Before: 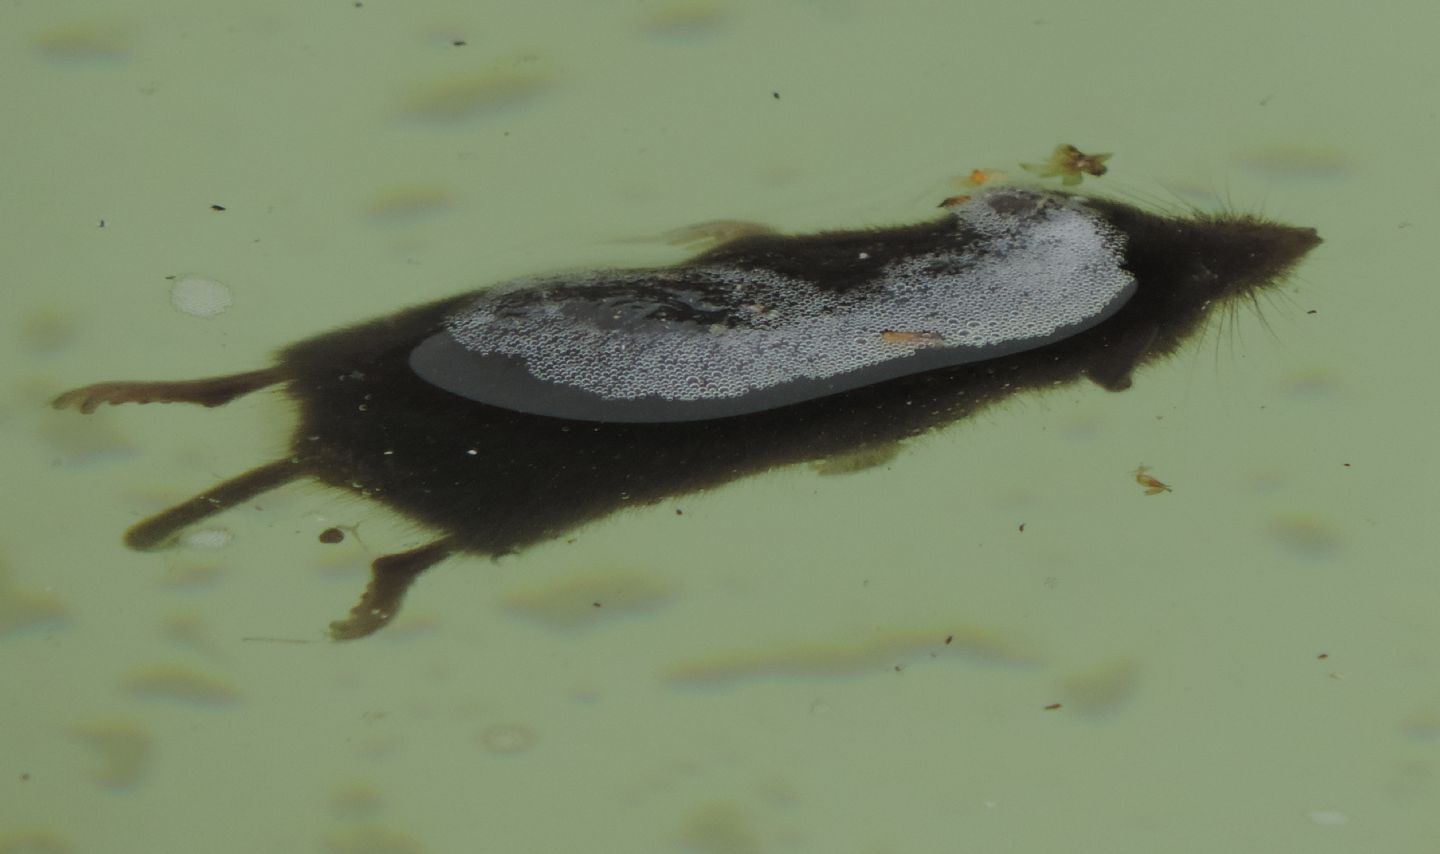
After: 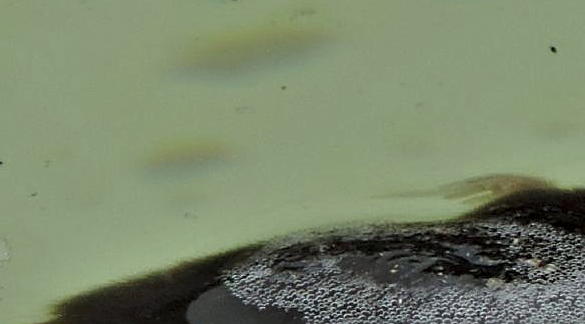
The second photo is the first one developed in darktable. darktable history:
crop: left 15.508%, top 5.444%, right 43.844%, bottom 56.616%
exposure: compensate highlight preservation false
contrast equalizer: y [[0.6 ×6], [0.55 ×6], [0 ×6], [0 ×6], [0 ×6]]
sharpen: on, module defaults
